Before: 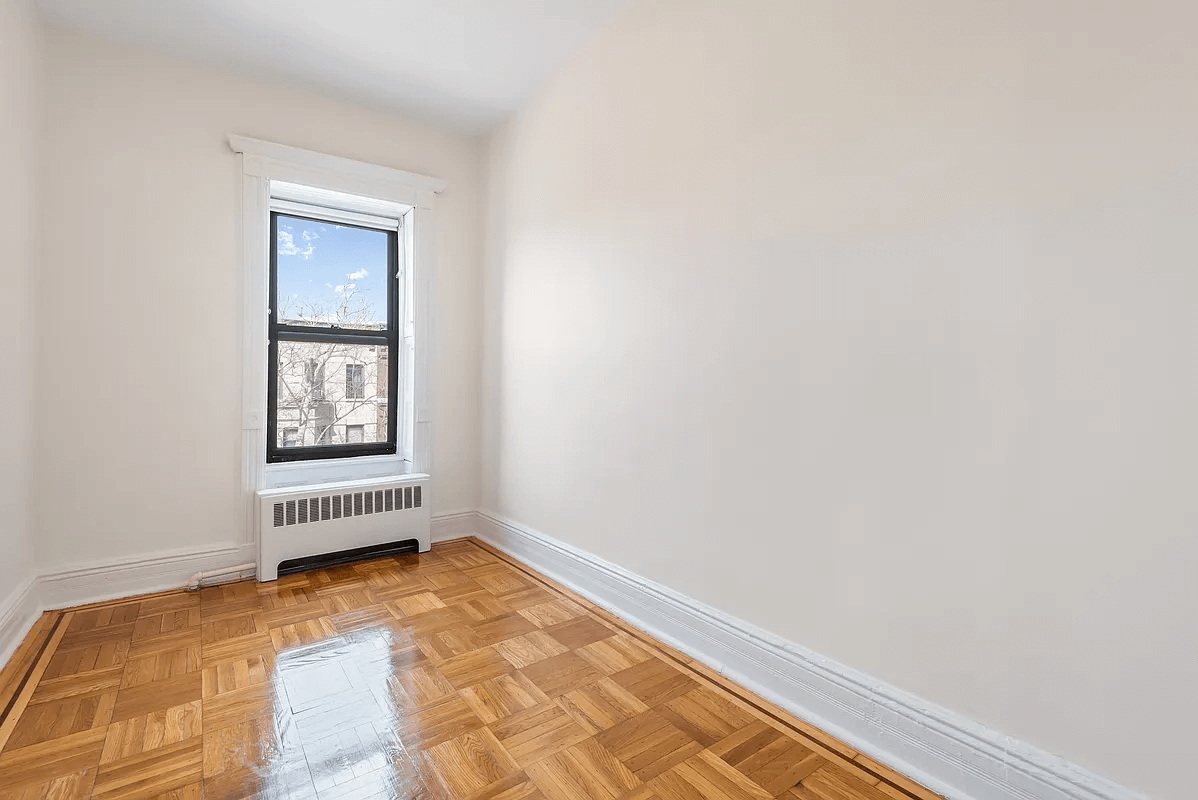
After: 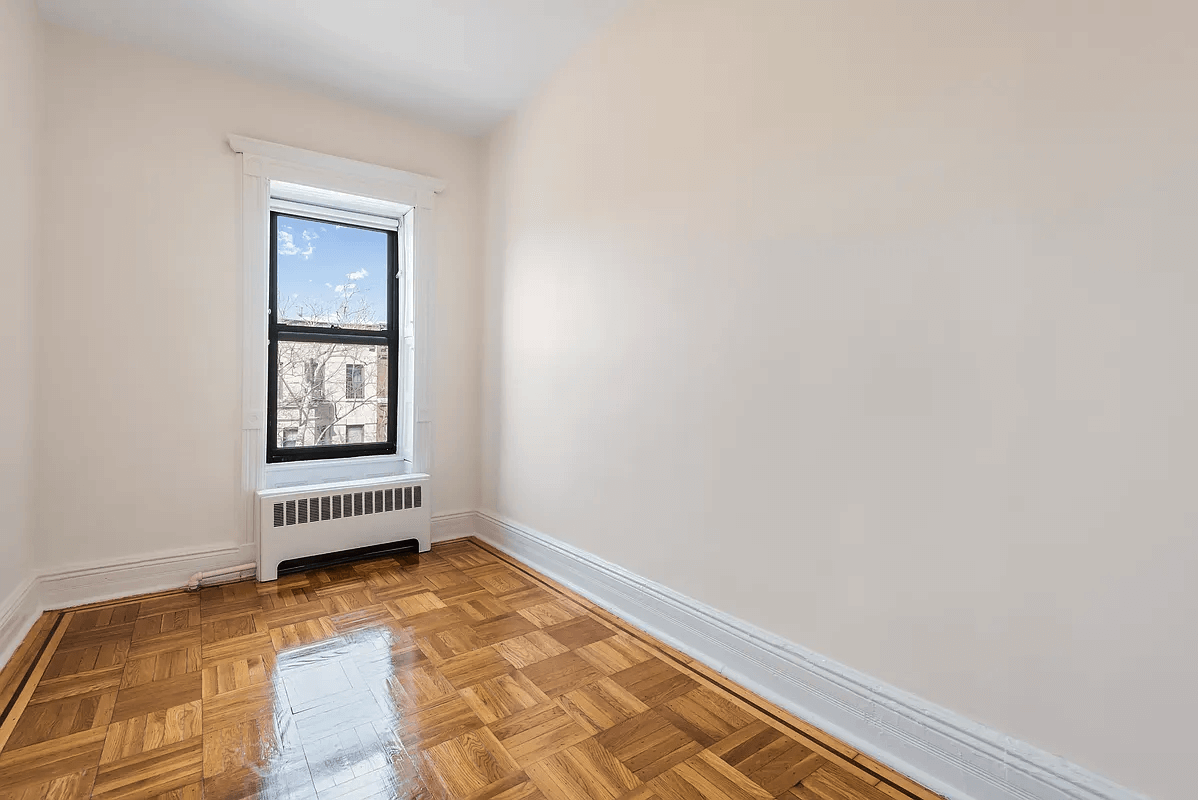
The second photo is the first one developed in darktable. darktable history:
velvia: on, module defaults
tone curve: curves: ch0 [(0, 0) (0.003, 0.008) (0.011, 0.011) (0.025, 0.014) (0.044, 0.021) (0.069, 0.029) (0.1, 0.042) (0.136, 0.06) (0.177, 0.09) (0.224, 0.126) (0.277, 0.177) (0.335, 0.243) (0.399, 0.31) (0.468, 0.388) (0.543, 0.484) (0.623, 0.585) (0.709, 0.683) (0.801, 0.775) (0.898, 0.873) (1, 1)], color space Lab, linked channels, preserve colors none
